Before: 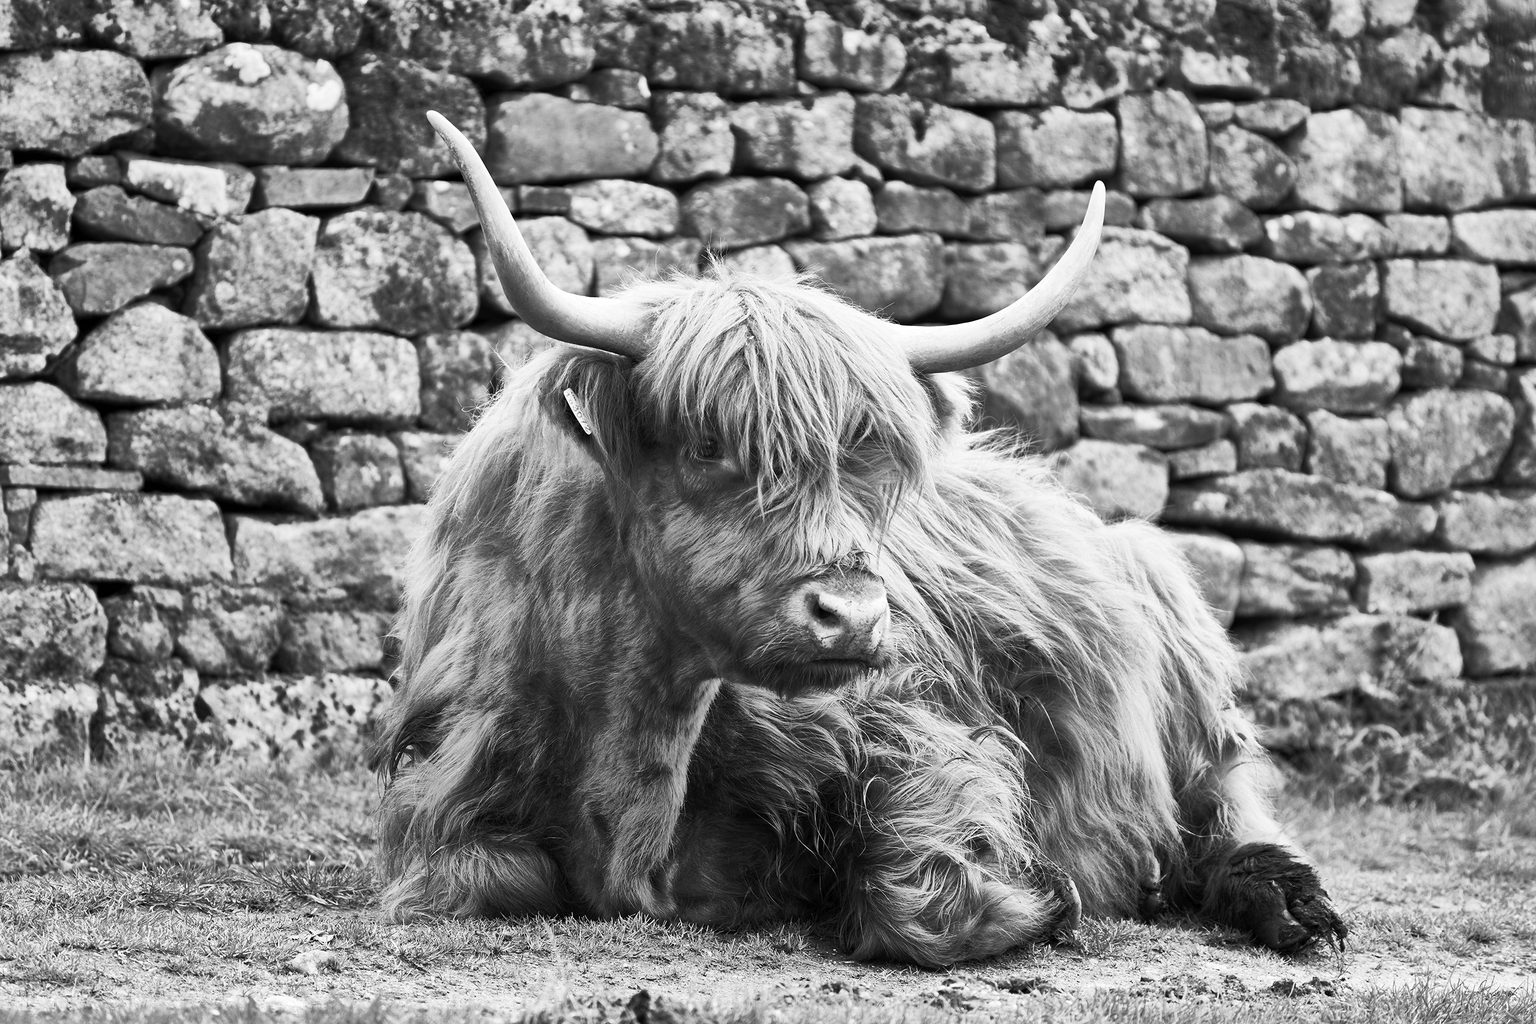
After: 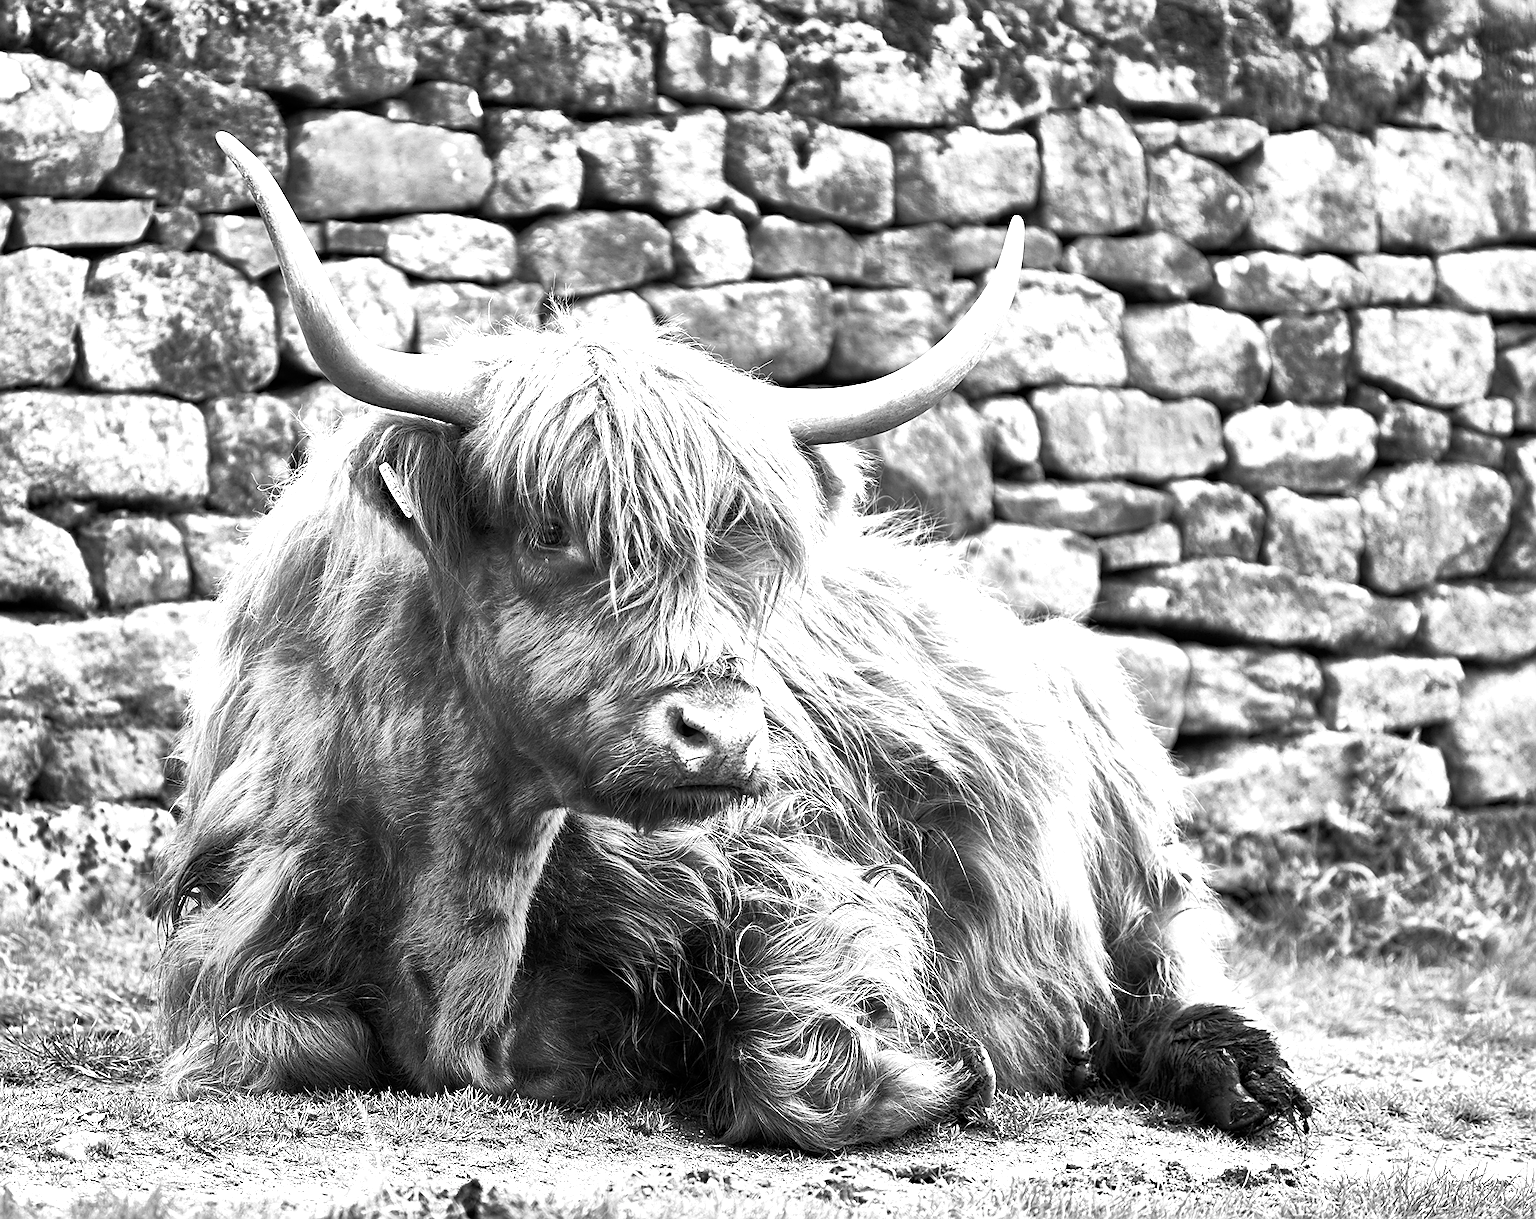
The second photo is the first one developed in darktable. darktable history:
crop: left 15.997%
tone equalizer: on, module defaults
exposure: exposure 0.704 EV, compensate exposure bias true, compensate highlight preservation false
sharpen: on, module defaults
